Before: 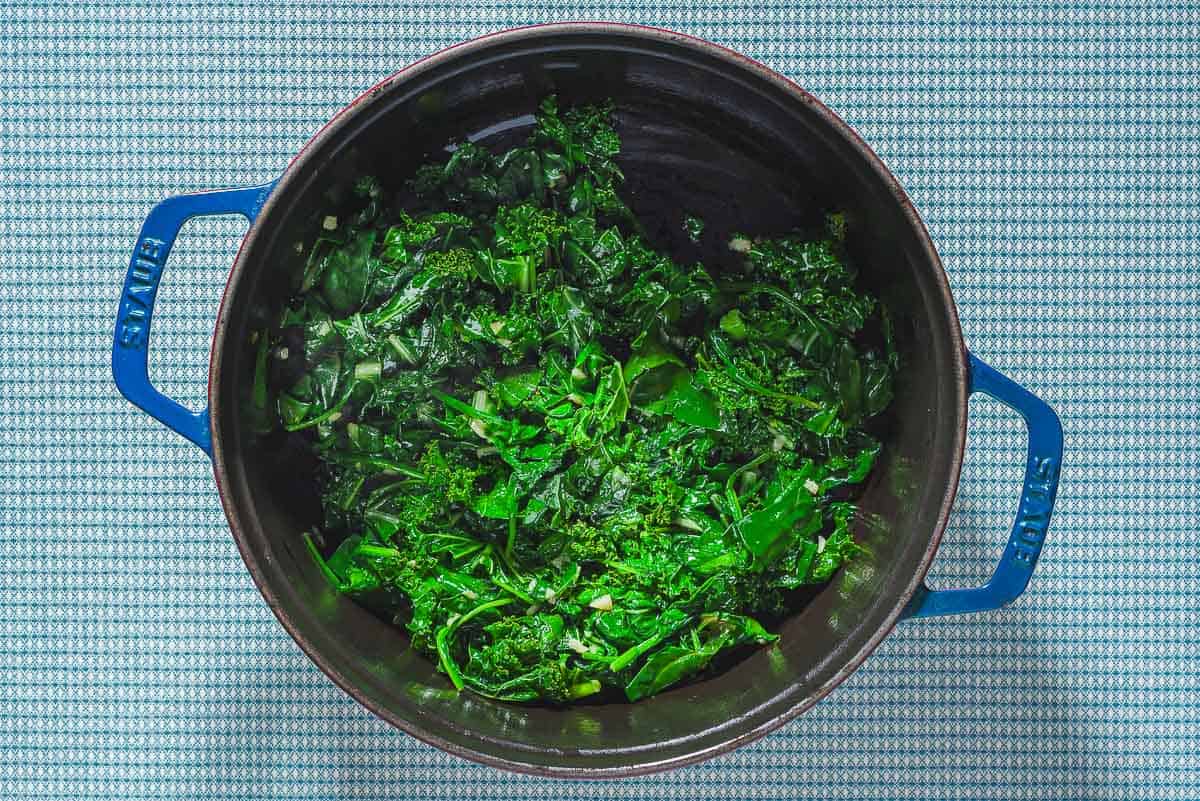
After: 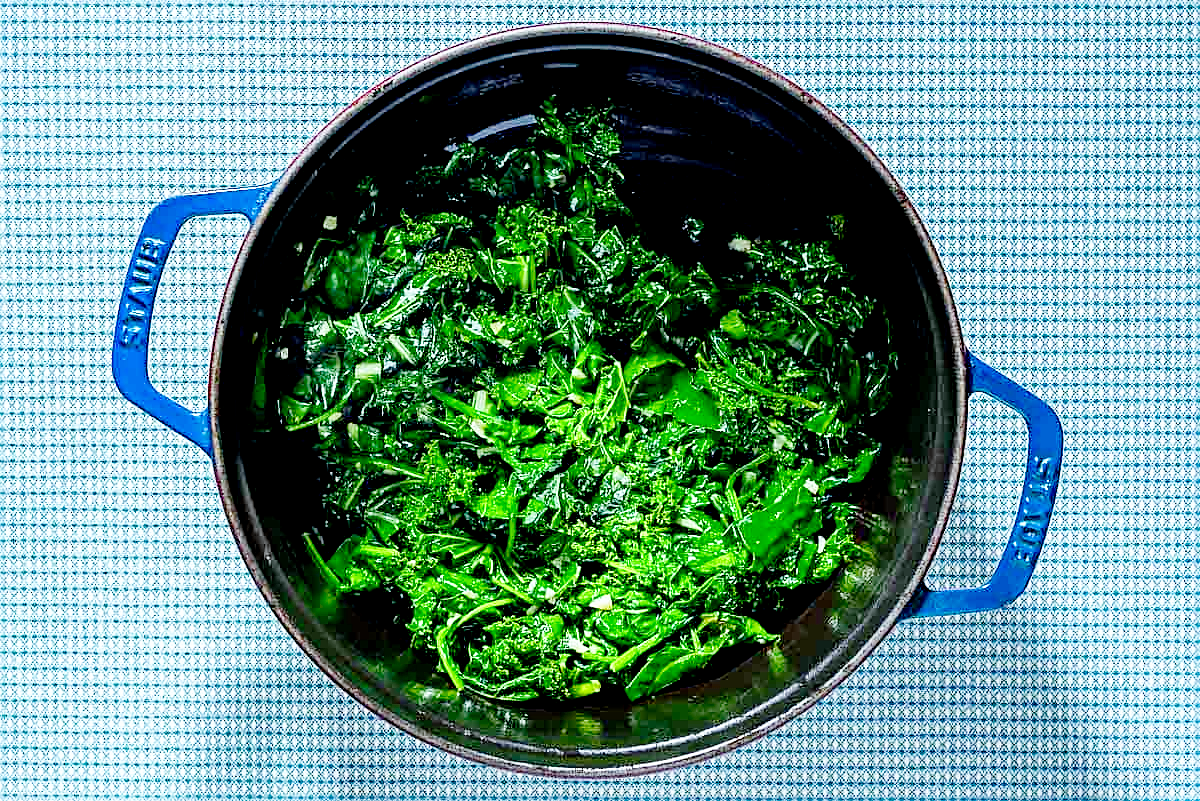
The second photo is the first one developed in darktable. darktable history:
sharpen: on, module defaults
white balance: red 0.925, blue 1.046
exposure: black level correction 0.025, exposure 0.182 EV, compensate highlight preservation false
base curve: curves: ch0 [(0, 0) (0.008, 0.007) (0.022, 0.029) (0.048, 0.089) (0.092, 0.197) (0.191, 0.399) (0.275, 0.534) (0.357, 0.65) (0.477, 0.78) (0.542, 0.833) (0.799, 0.973) (1, 1)], preserve colors none
